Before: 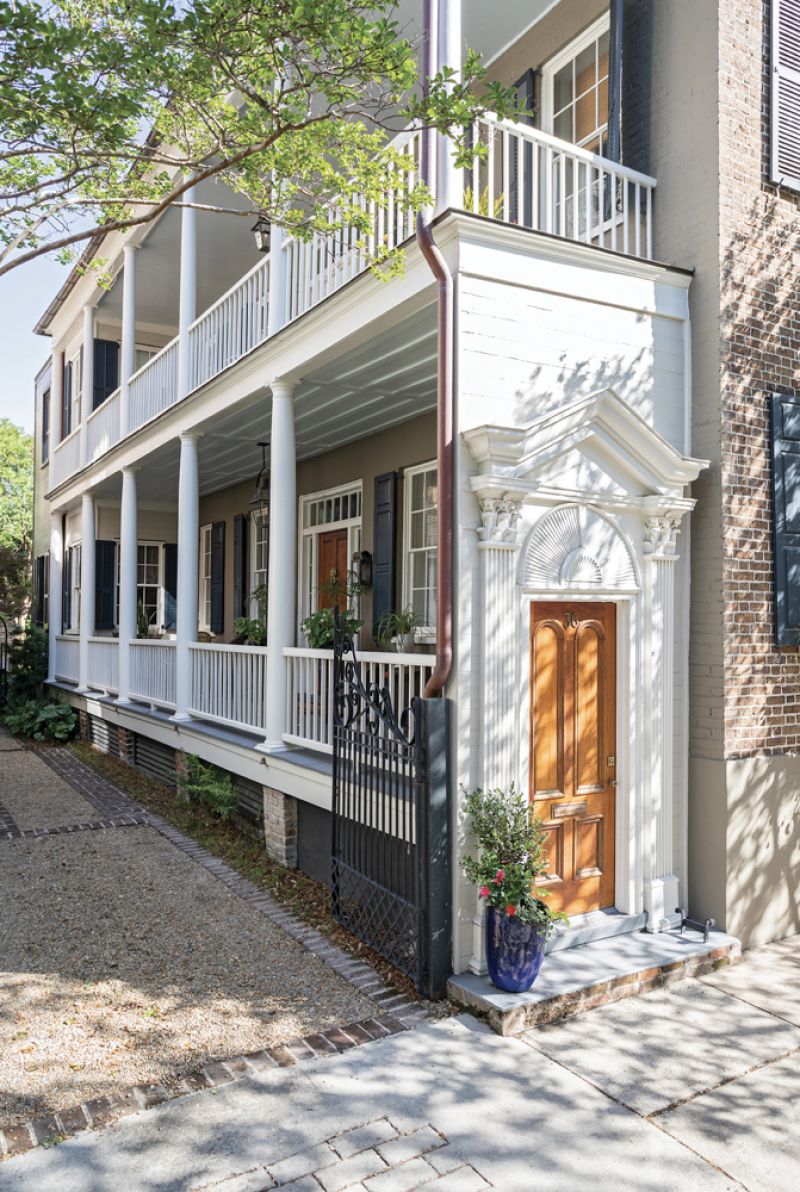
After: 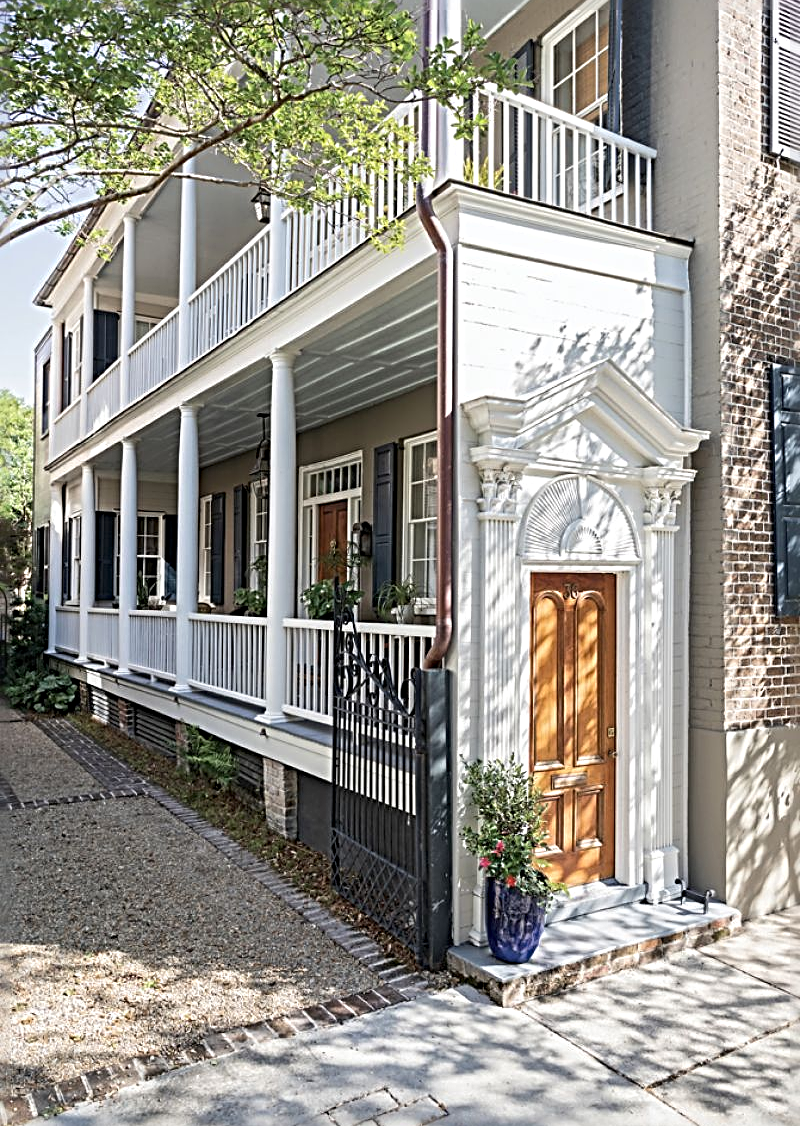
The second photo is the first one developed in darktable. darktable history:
sharpen: radius 3.69, amount 0.928
crop and rotate: top 2.479%, bottom 3.018%
